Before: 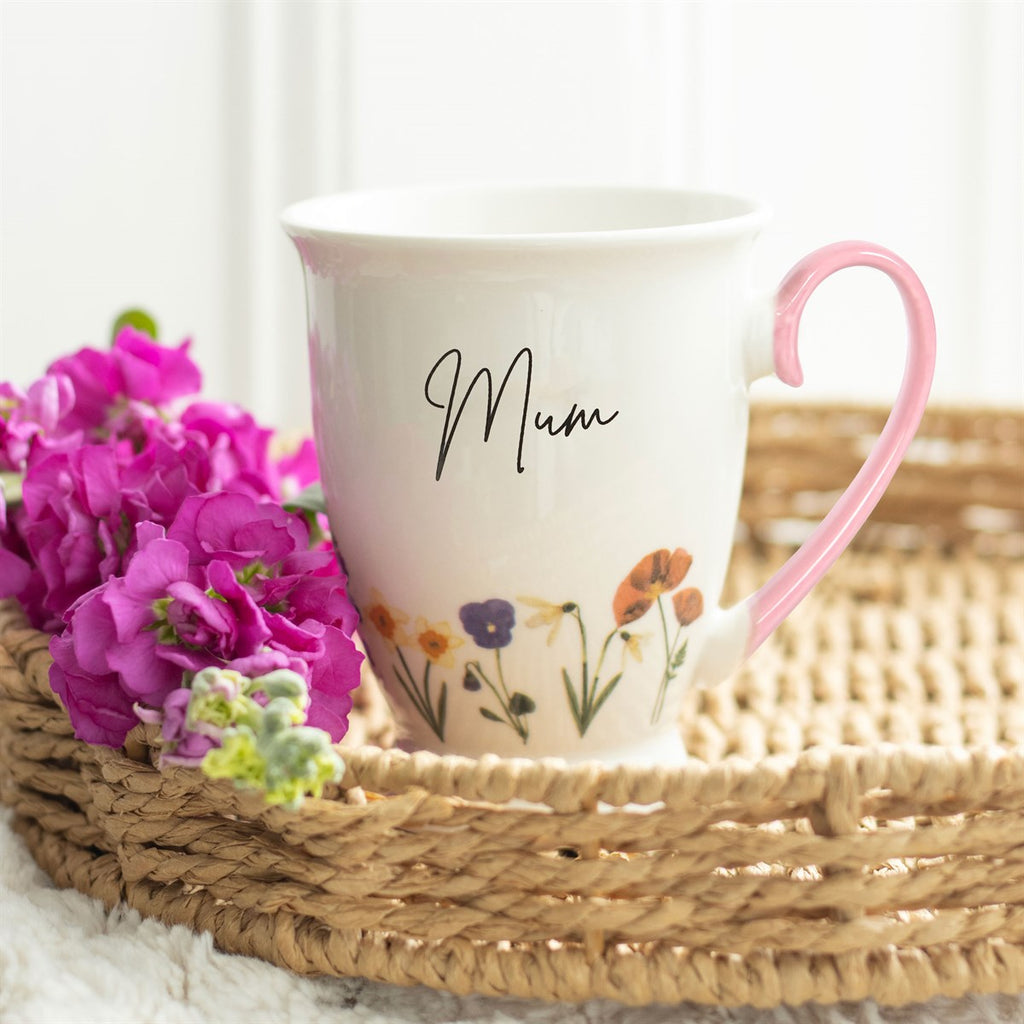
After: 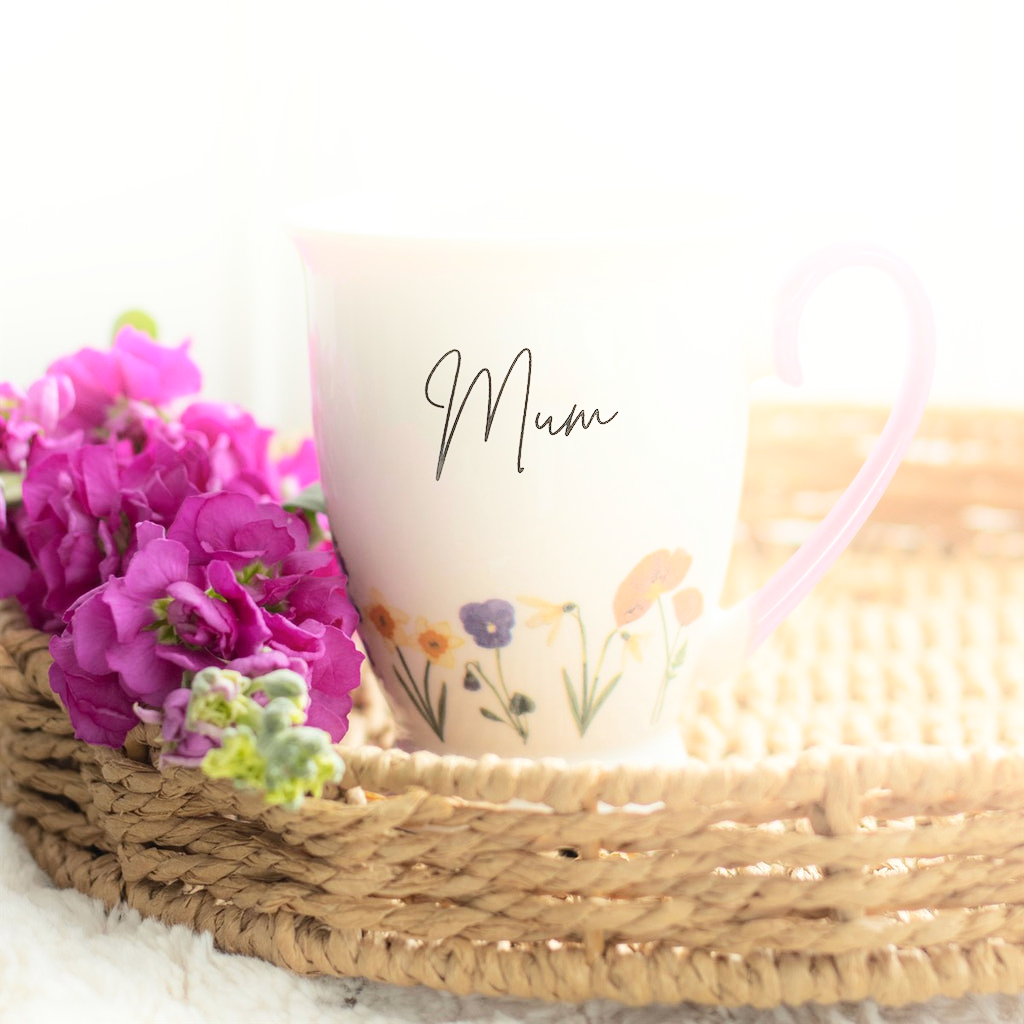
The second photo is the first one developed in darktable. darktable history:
shadows and highlights: shadows -55.92, highlights 86.72, soften with gaussian
